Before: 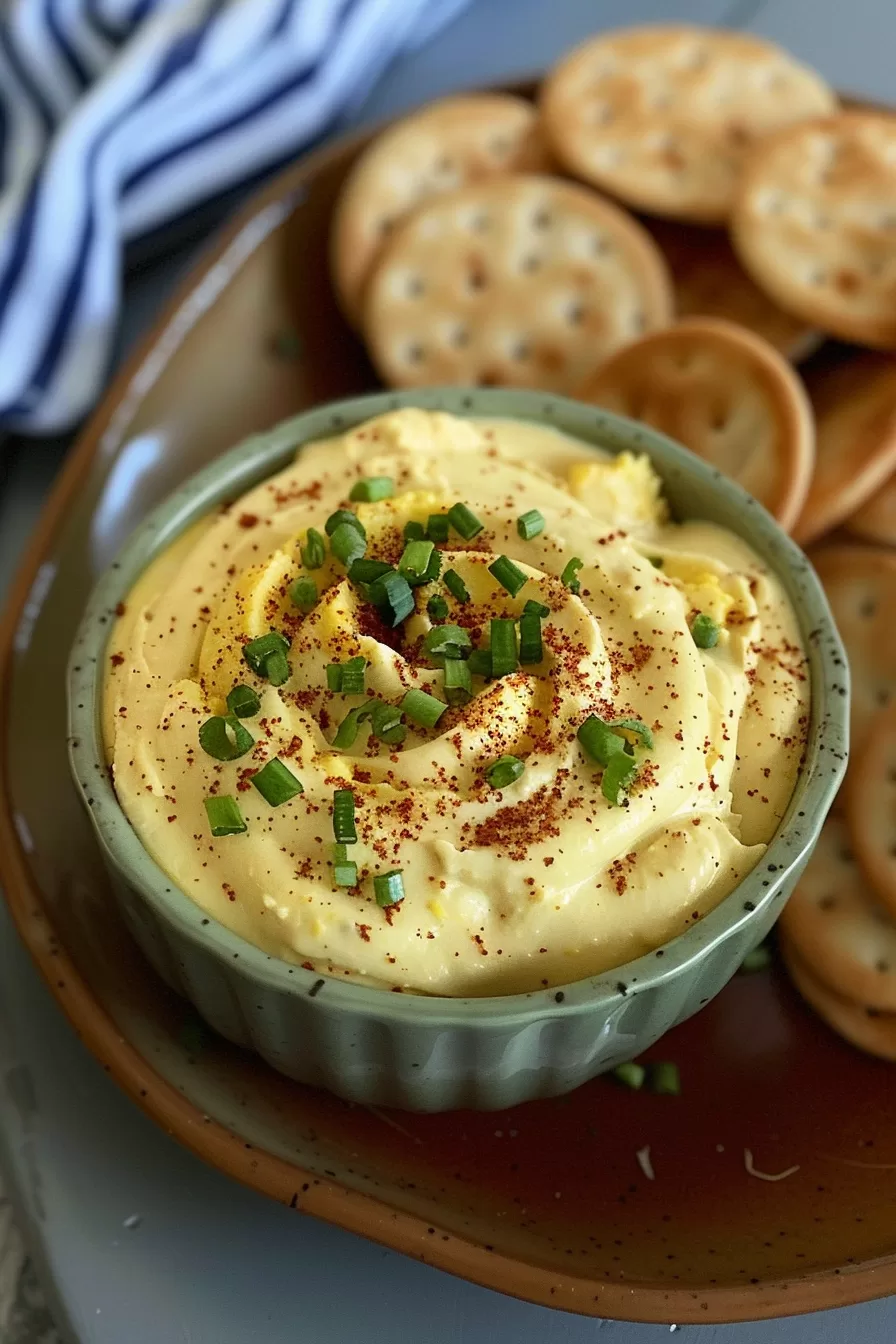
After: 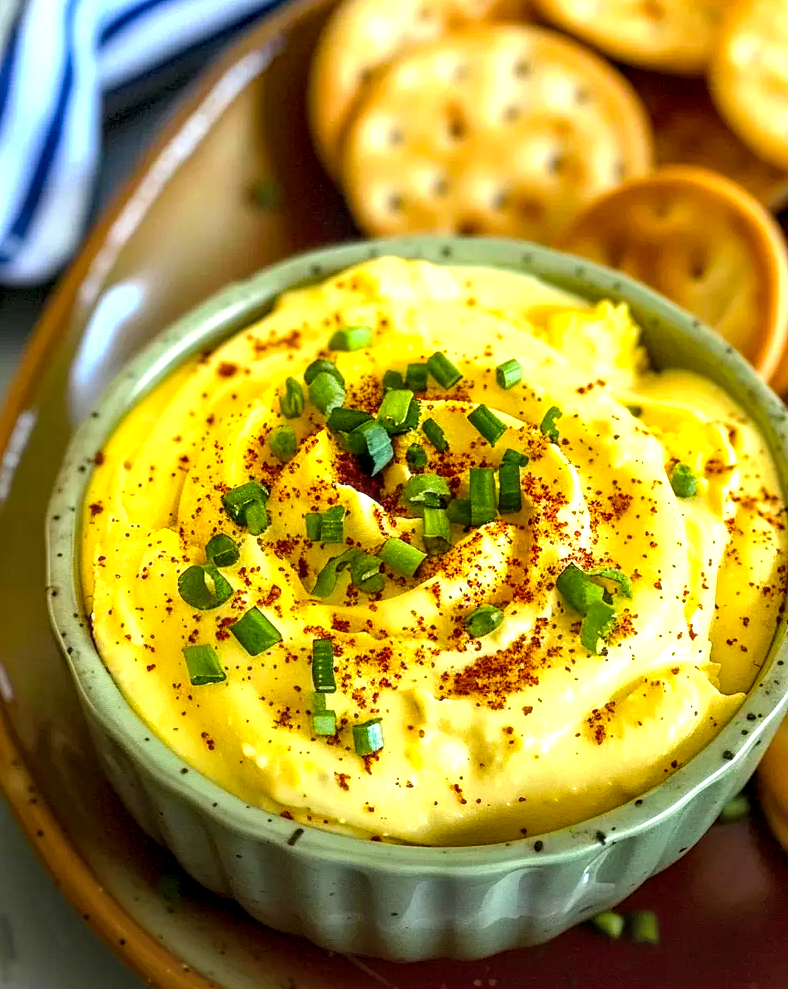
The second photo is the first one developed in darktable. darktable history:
local contrast: detail 150%
graduated density: rotation -180°, offset 24.95
color balance rgb: linear chroma grading › global chroma 15%, perceptual saturation grading › global saturation 30%
contrast brightness saturation: contrast 0.05, brightness 0.06, saturation 0.01
exposure: exposure 0.95 EV, compensate highlight preservation false
crop and rotate: left 2.425%, top 11.305%, right 9.6%, bottom 15.08%
